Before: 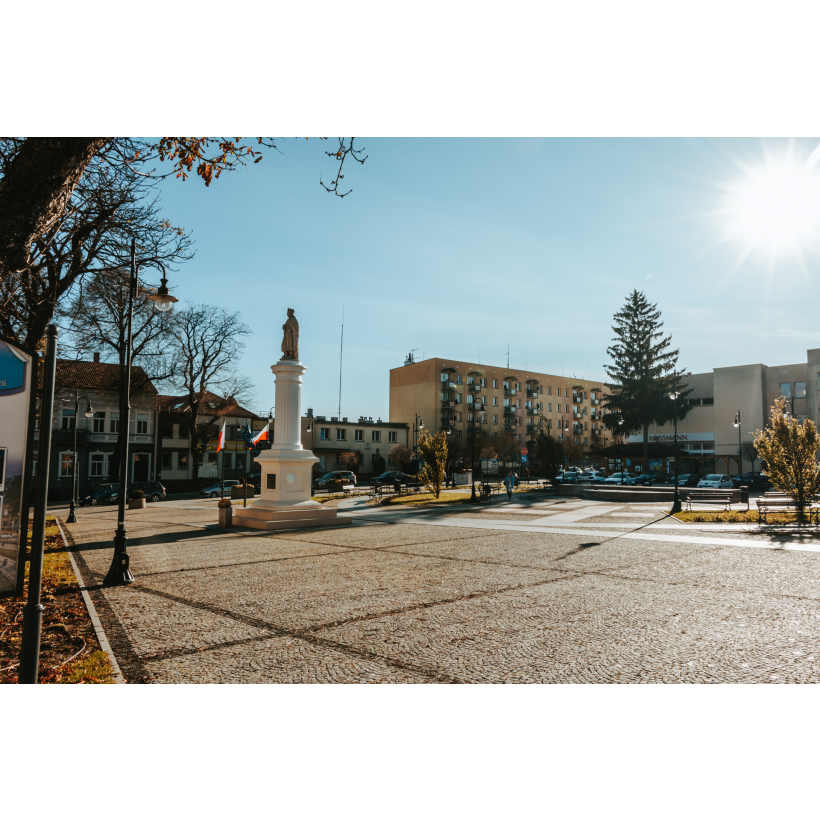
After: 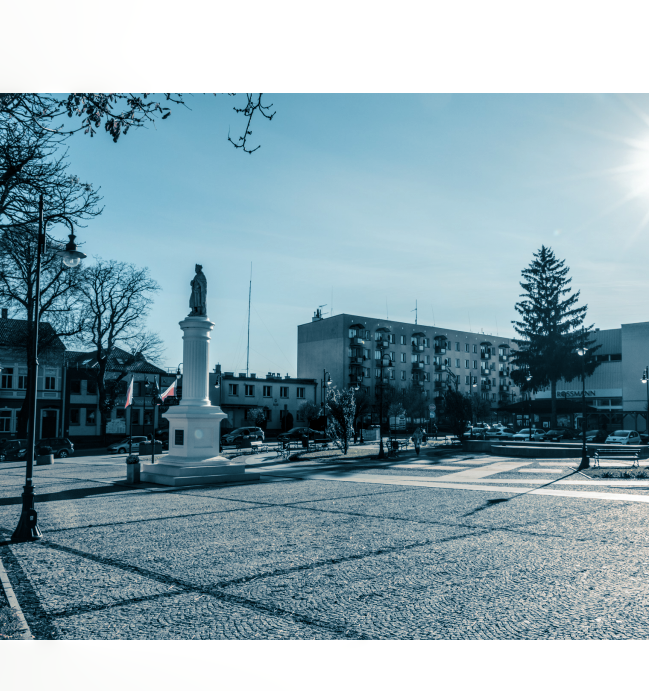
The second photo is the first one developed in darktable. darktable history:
exposure: exposure -0.021 EV, compensate highlight preservation false
local contrast: detail 130%
split-toning: shadows › hue 212.4°, balance -70
crop: left 11.225%, top 5.381%, right 9.565%, bottom 10.314%
